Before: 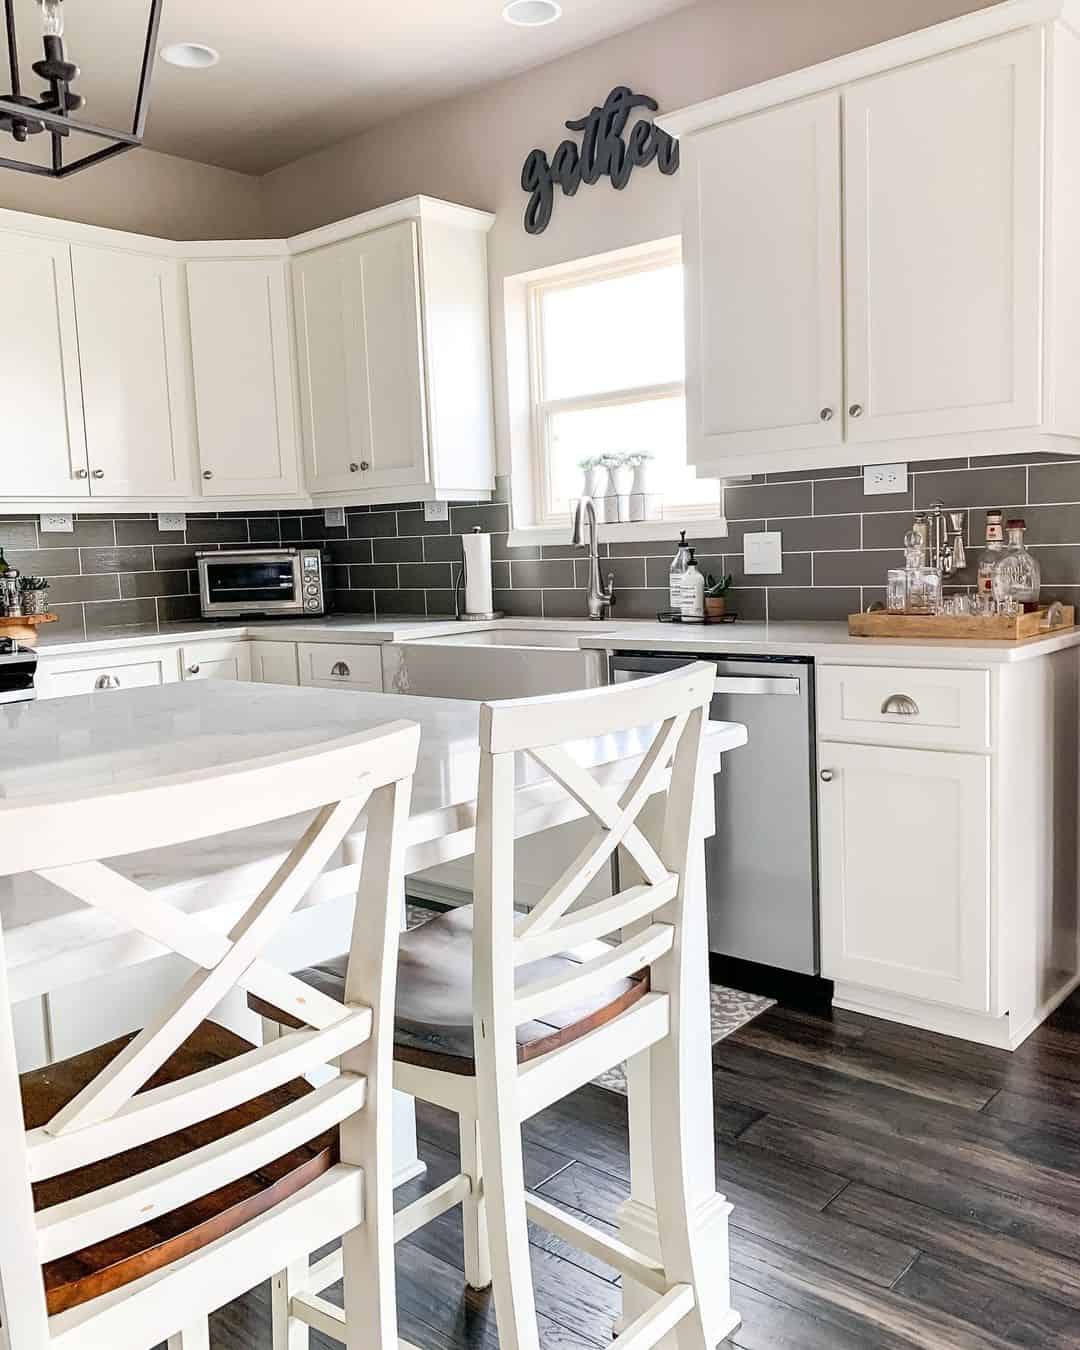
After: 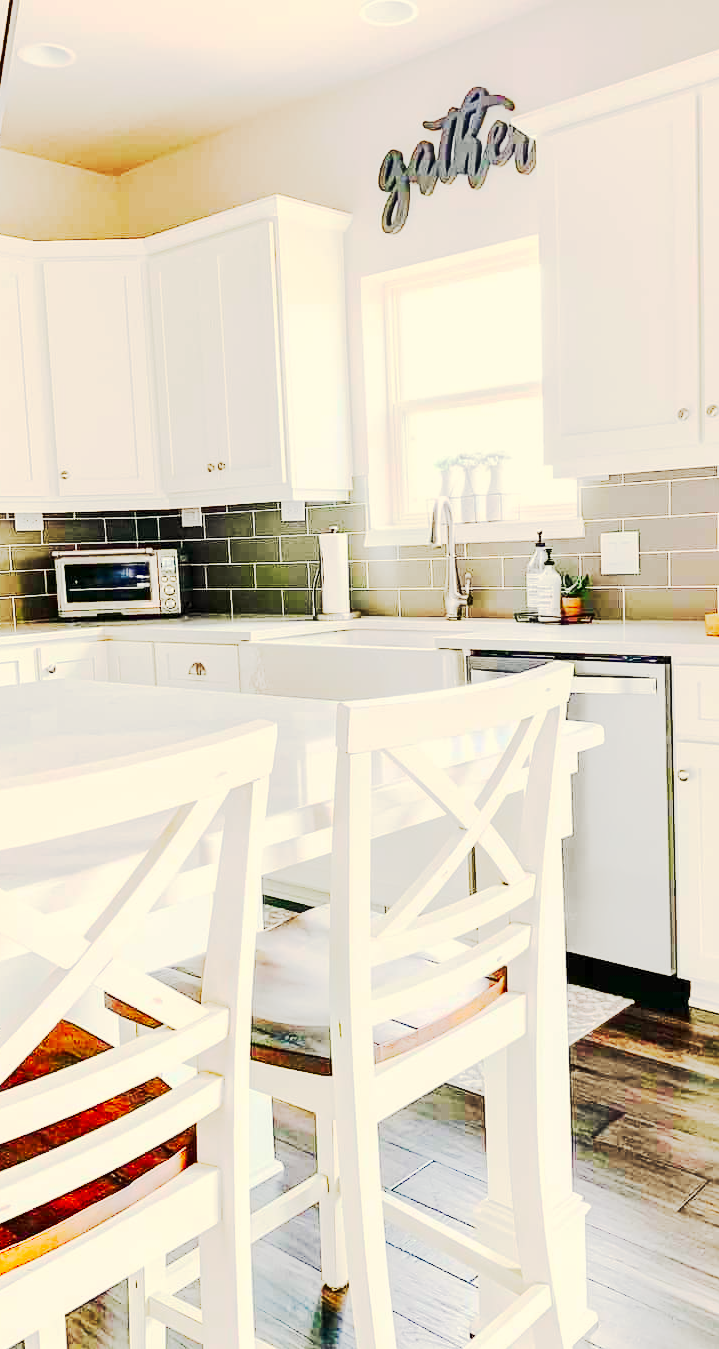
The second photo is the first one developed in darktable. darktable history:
white balance: red 1.029, blue 0.92
color balance rgb: contrast -30%
contrast brightness saturation: contrast 0.18, saturation 0.3
base curve: curves: ch0 [(0, 0) (0.158, 0.273) (0.879, 0.895) (1, 1)], preserve colors none
tone curve: curves: ch0 [(0, 0) (0.003, 0.002) (0.011, 0.002) (0.025, 0.002) (0.044, 0.007) (0.069, 0.014) (0.1, 0.026) (0.136, 0.04) (0.177, 0.061) (0.224, 0.1) (0.277, 0.151) (0.335, 0.198) (0.399, 0.272) (0.468, 0.387) (0.543, 0.553) (0.623, 0.716) (0.709, 0.8) (0.801, 0.855) (0.898, 0.897) (1, 1)], preserve colors none
crop and rotate: left 13.342%, right 19.991%
exposure: exposure 1 EV, compensate highlight preservation false
